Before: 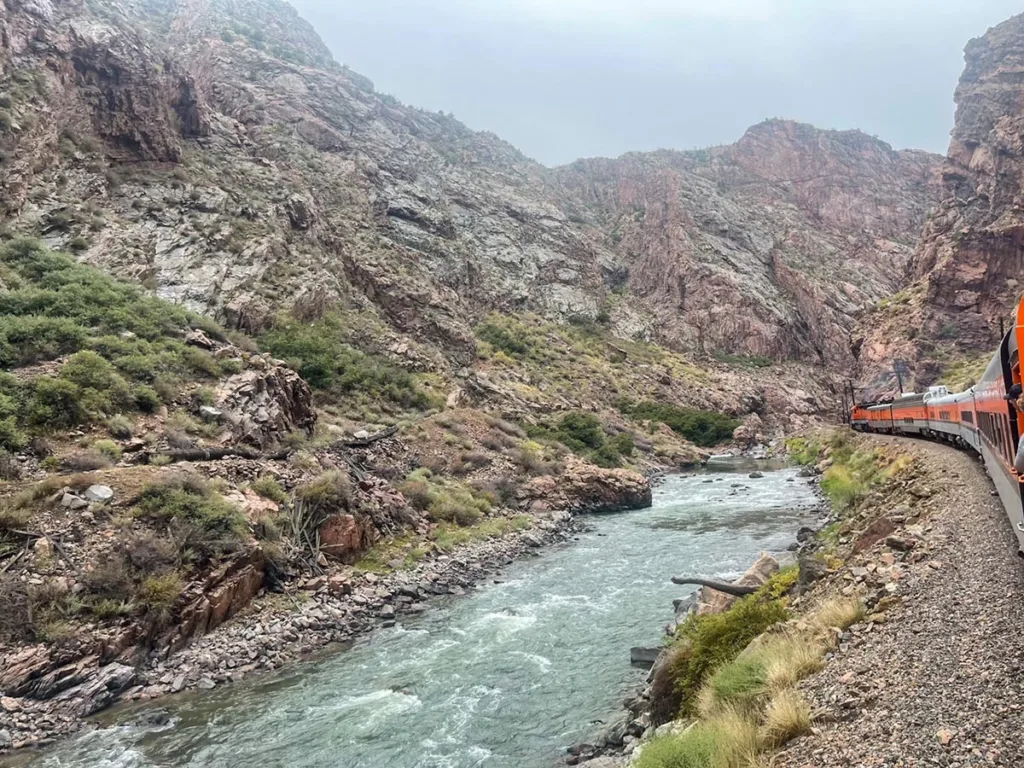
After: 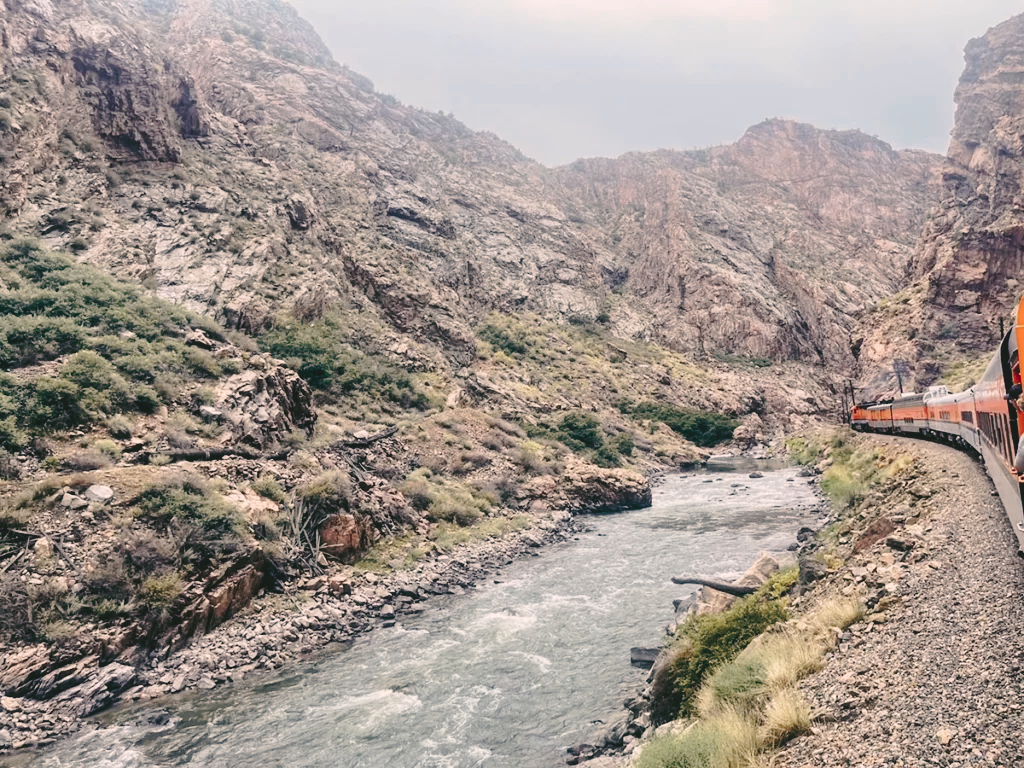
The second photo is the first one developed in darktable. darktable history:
tone curve: curves: ch0 [(0, 0) (0.003, 0.085) (0.011, 0.086) (0.025, 0.086) (0.044, 0.088) (0.069, 0.093) (0.1, 0.102) (0.136, 0.12) (0.177, 0.157) (0.224, 0.203) (0.277, 0.277) (0.335, 0.36) (0.399, 0.463) (0.468, 0.559) (0.543, 0.626) (0.623, 0.703) (0.709, 0.789) (0.801, 0.869) (0.898, 0.927) (1, 1)], preserve colors none
color look up table: target L [91.11, 90.48, 80.86, 71.19, 60.92, 62.44, 45.01, 39.42, 39.72, 14.58, 200.92, 94.66, 84.16, 74.92, 67.38, 67.15, 66.15, 56.29, 52.43, 53.39, 42.75, 38.42, 26.92, 22.68, 5.897, 89.18, 83.11, 82.94, 69.39, 64.73, 81.4, 51.37, 67.89, 49.71, 49.78, 41.39, 40.87, 19.95, 20.66, 19.06, 18.93, 78.71, 63.36, 64.67, 63.23, 58.69, 42.68, 37.73, 37.39], target a [-4.358, -13.51, -32.29, -5.76, -7.841, 2.915, -21.64, -12.53, -9.959, -27.43, 0, 17.54, 11.63, 28.01, 10.81, 32.43, 9.186, 46.81, 25.43, 59.3, 36.69, 5.895, 19.17, 32.29, -19.27, 25.7, 24.81, 27.56, 43.19, 20.42, 30.74, 33.65, 41.73, 53.12, 47.67, 30.93, 56.7, 8.064, -2.767, 22.07, 30.29, -16.84, -16.32, -33.9, -34.12, -4.411, -0.211, -12.94, 3.246], target b [27.56, 36.36, 15.64, 39.31, 17.32, 9.606, 14.49, 17.97, 4.41, -0.086, -0.001, 11.73, 33.86, 19.13, 54.62, 54.94, 30.48, 25.47, 14.04, 43.62, 35.81, 1.63, 26.47, 2.345, 9.23, 3.061, 11.26, 4.85, 0.499, -0.561, -3.885, -34.37, -18.26, 3.607, -19.75, -3.979, -43.17, -28.77, -3.91, -20.17, -35.87, 5.888, -33.89, -4.239, -28.23, -10.24, -53.46, -7.988, -24.18], num patches 49
